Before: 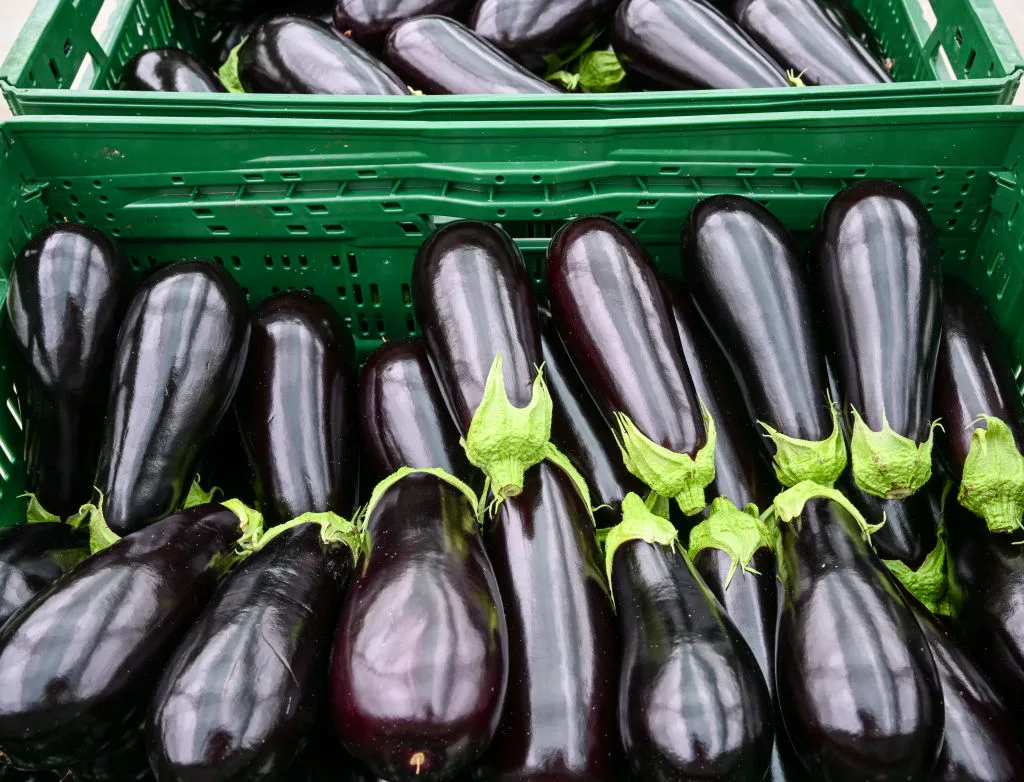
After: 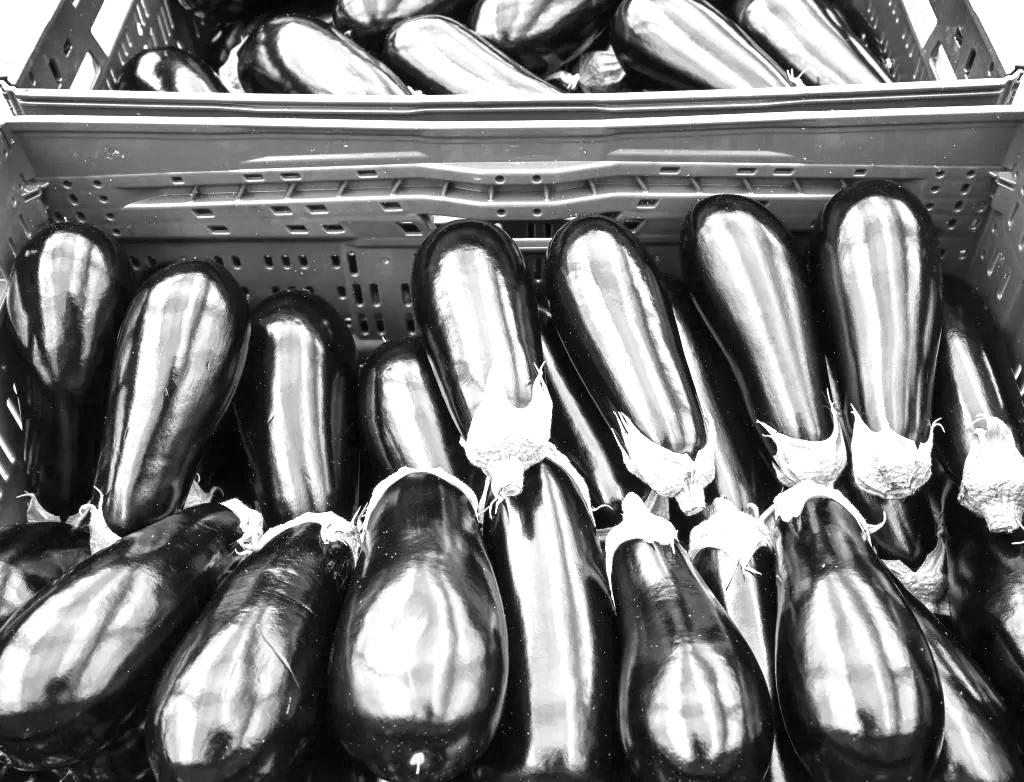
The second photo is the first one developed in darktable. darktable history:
shadows and highlights: soften with gaussian
exposure: black level correction 0, exposure 1.2 EV, compensate exposure bias true, compensate highlight preservation false
monochrome: on, module defaults
